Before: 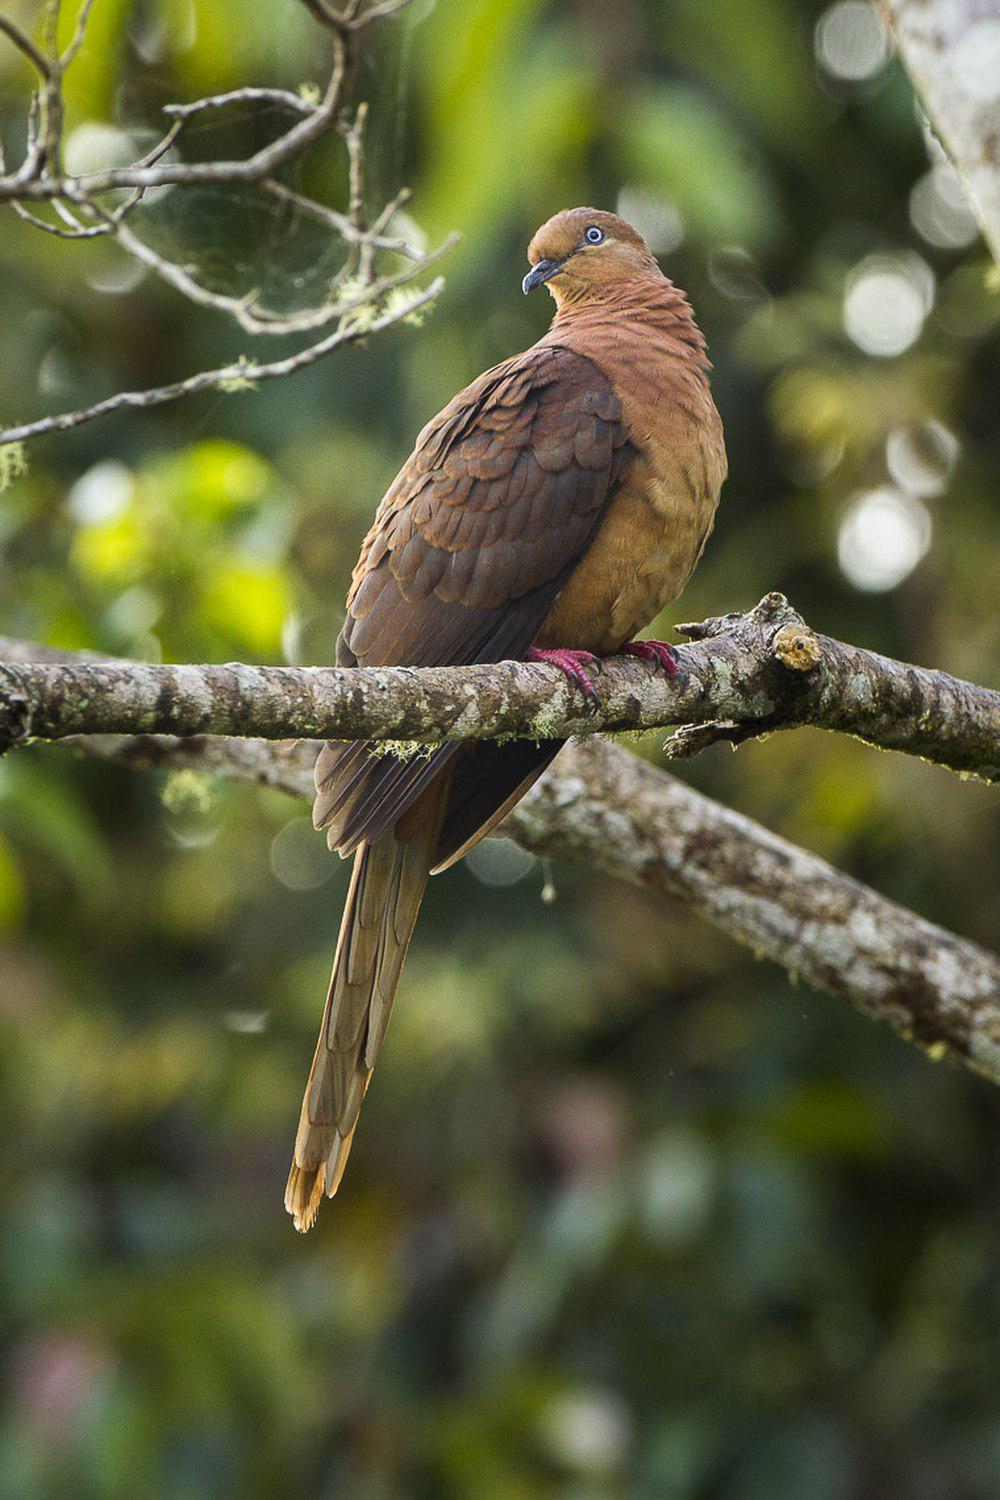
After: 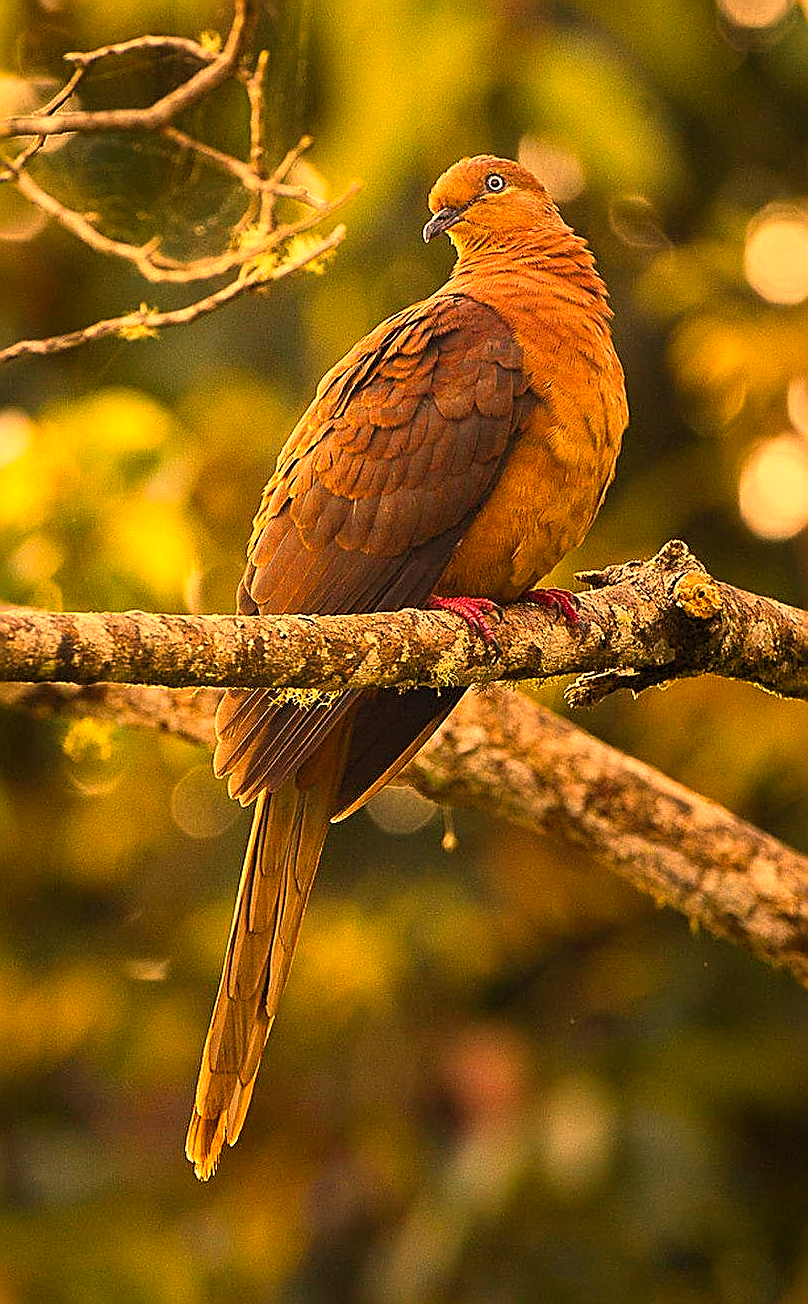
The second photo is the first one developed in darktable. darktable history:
crop: left 9.929%, top 3.475%, right 9.188%, bottom 9.529%
color balance rgb: perceptual saturation grading › global saturation 25%, global vibrance 10%
sharpen: radius 1.685, amount 1.294
white balance: red 1.467, blue 0.684
